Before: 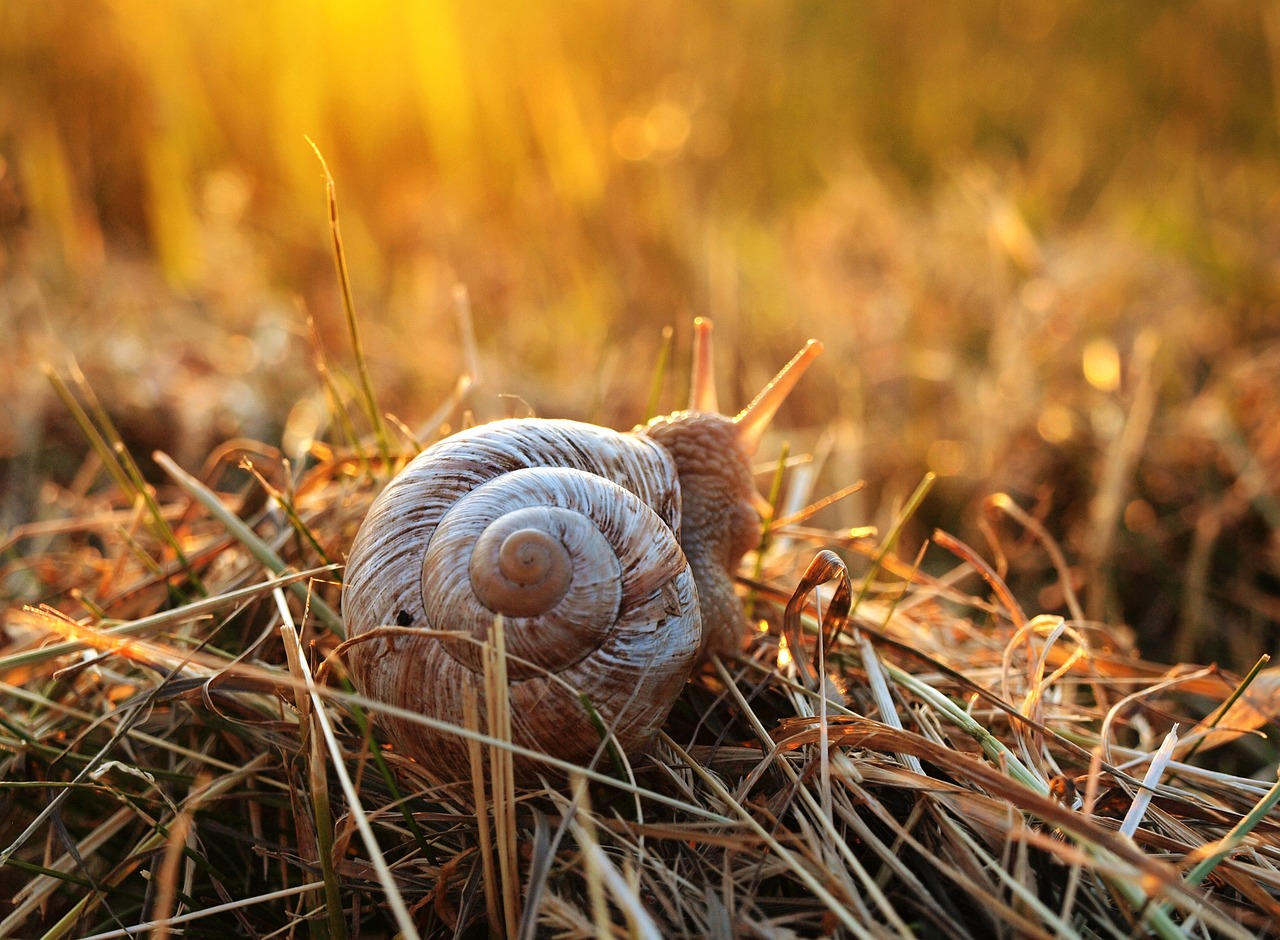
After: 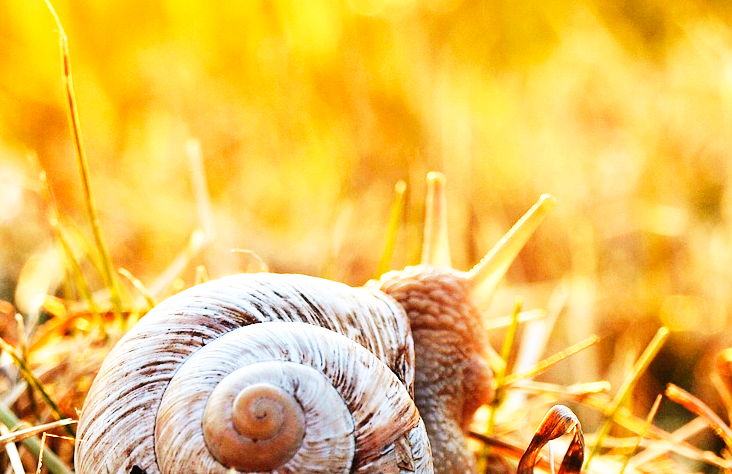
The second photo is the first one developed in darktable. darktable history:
base curve: curves: ch0 [(0, 0) (0.007, 0.004) (0.027, 0.03) (0.046, 0.07) (0.207, 0.54) (0.442, 0.872) (0.673, 0.972) (1, 1)], preserve colors none
crop: left 20.932%, top 15.471%, right 21.848%, bottom 34.081%
